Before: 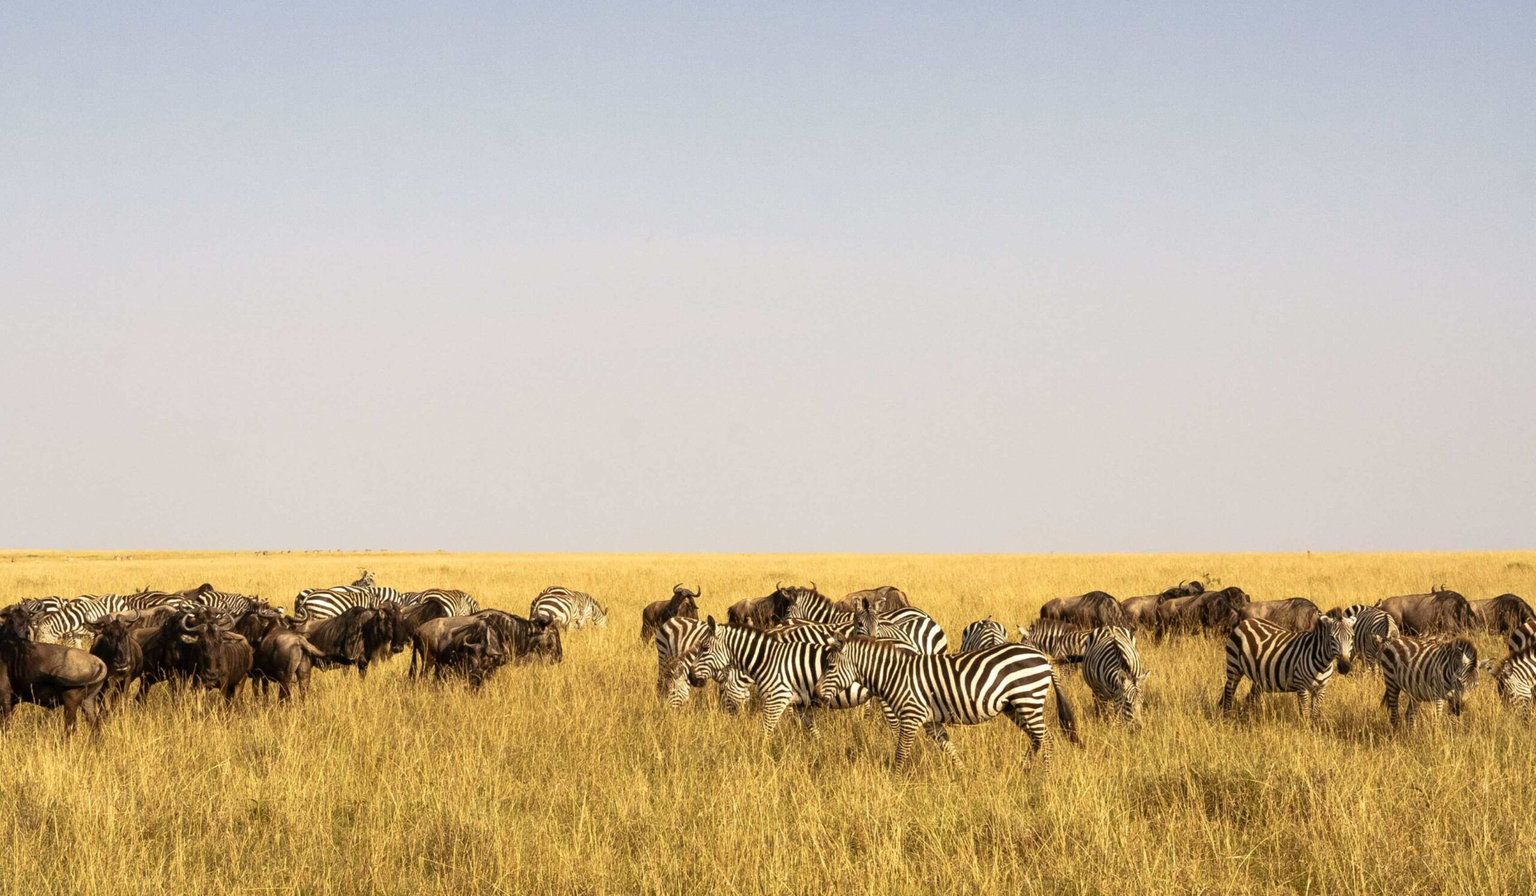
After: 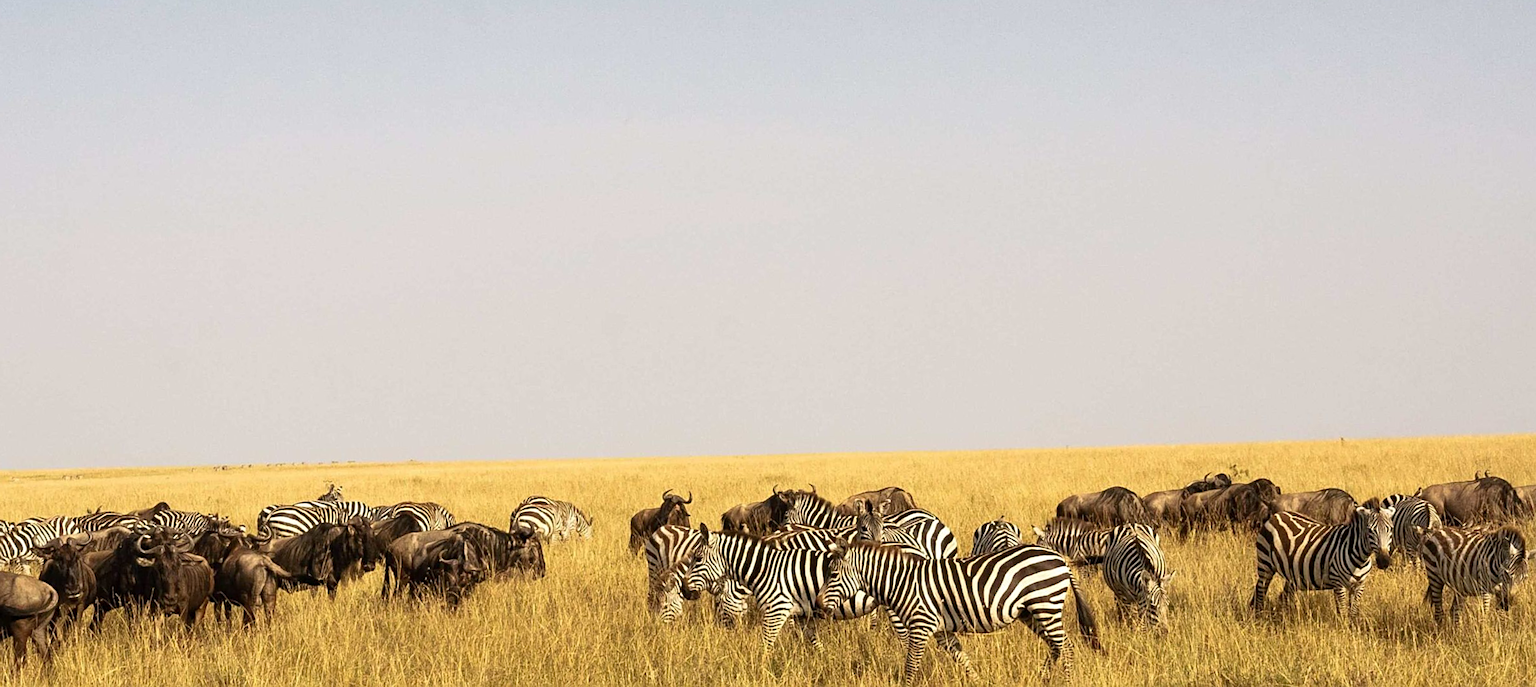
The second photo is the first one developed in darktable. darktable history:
crop and rotate: left 2.991%, top 13.302%, right 1.981%, bottom 12.636%
sharpen: on, module defaults
rotate and perspective: rotation -1.42°, crop left 0.016, crop right 0.984, crop top 0.035, crop bottom 0.965
